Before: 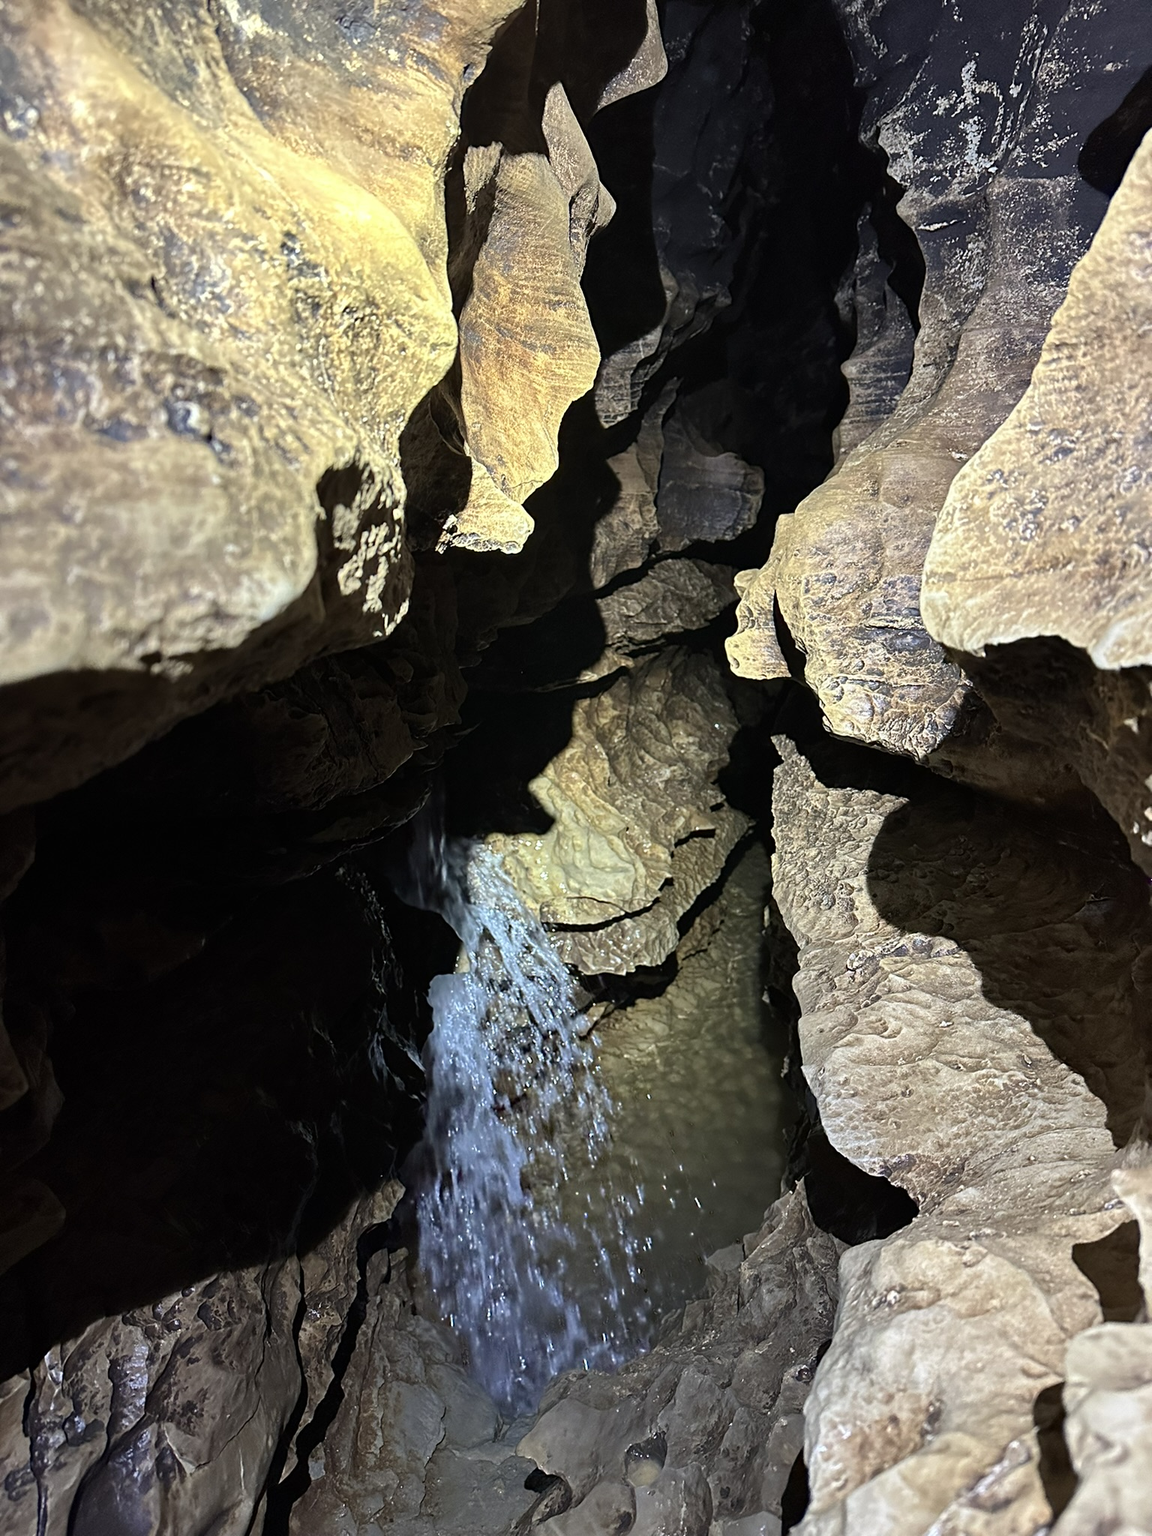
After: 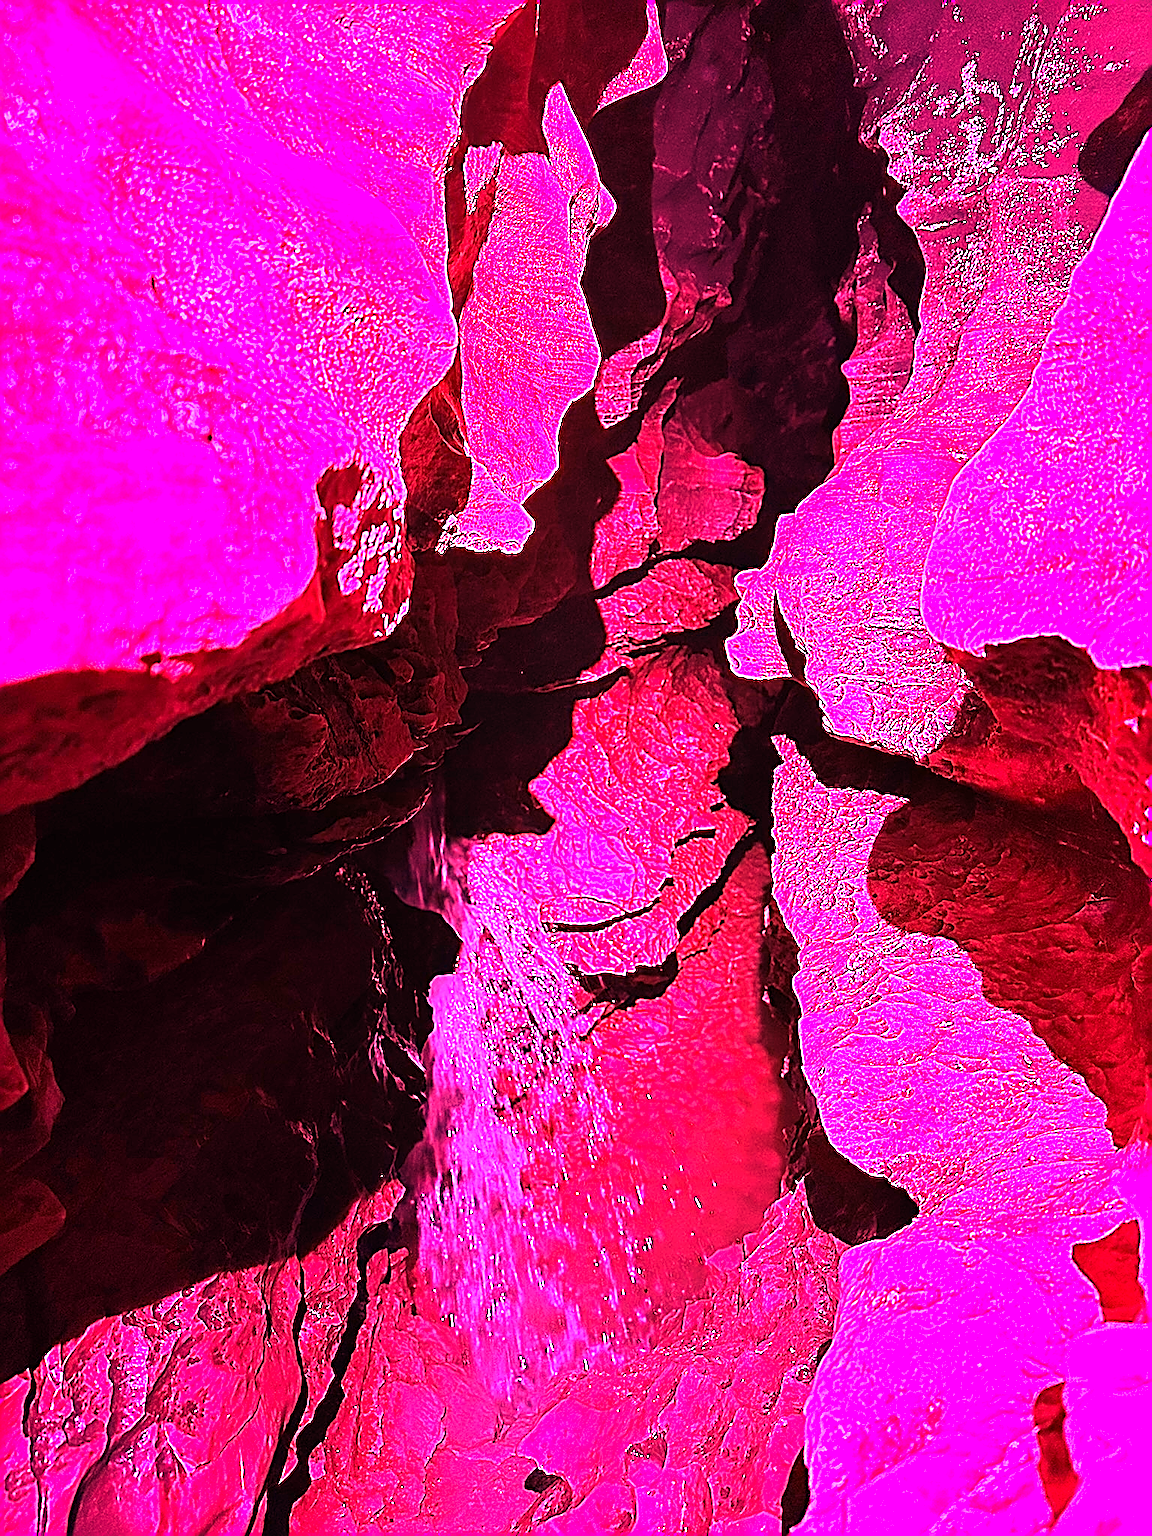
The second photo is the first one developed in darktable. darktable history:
sharpen: amount 1
white balance: red 4.26, blue 1.802
